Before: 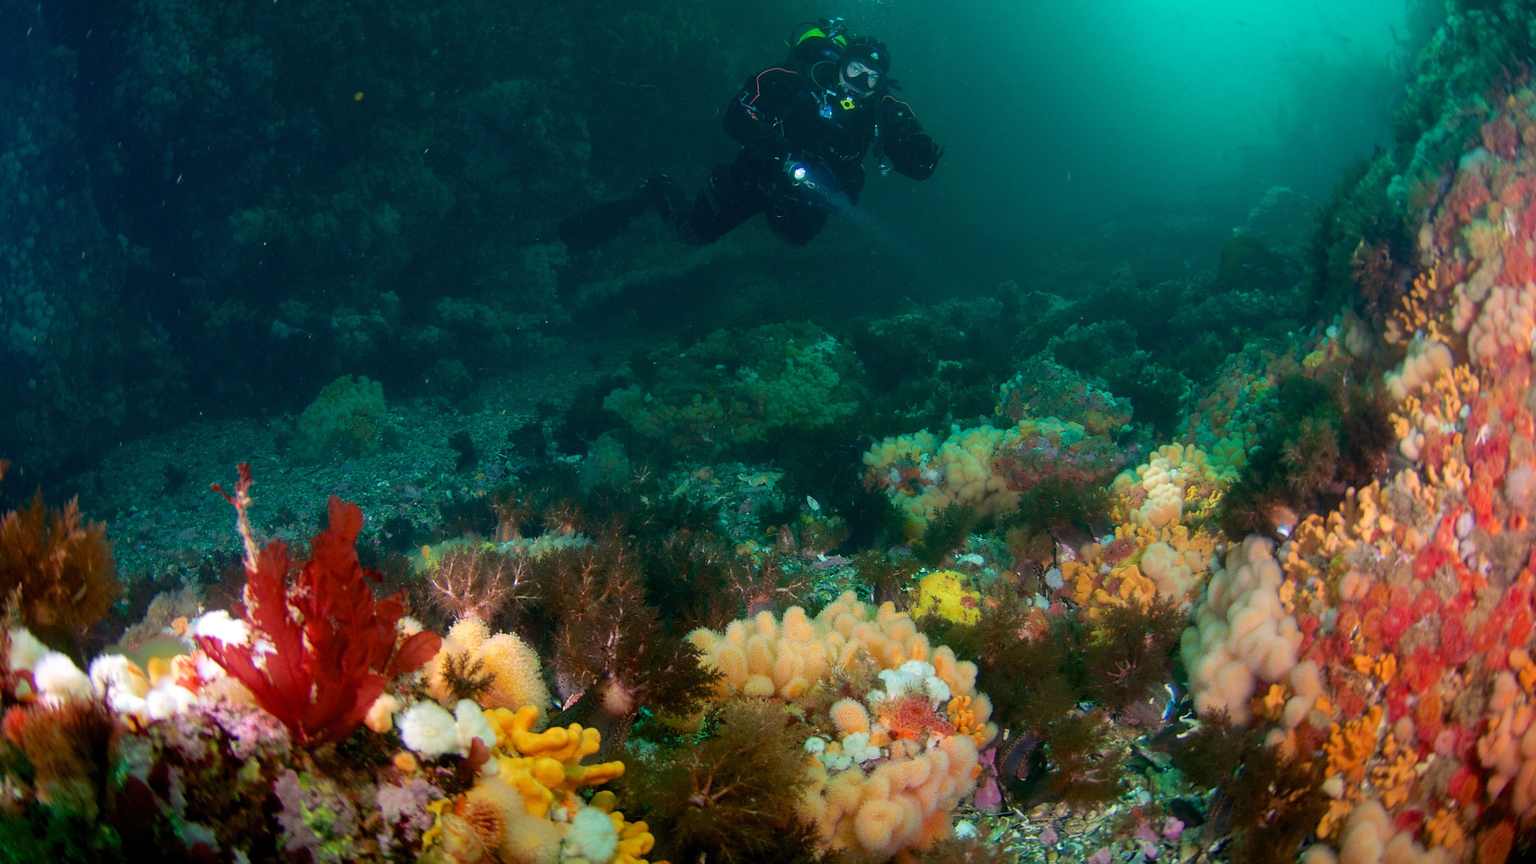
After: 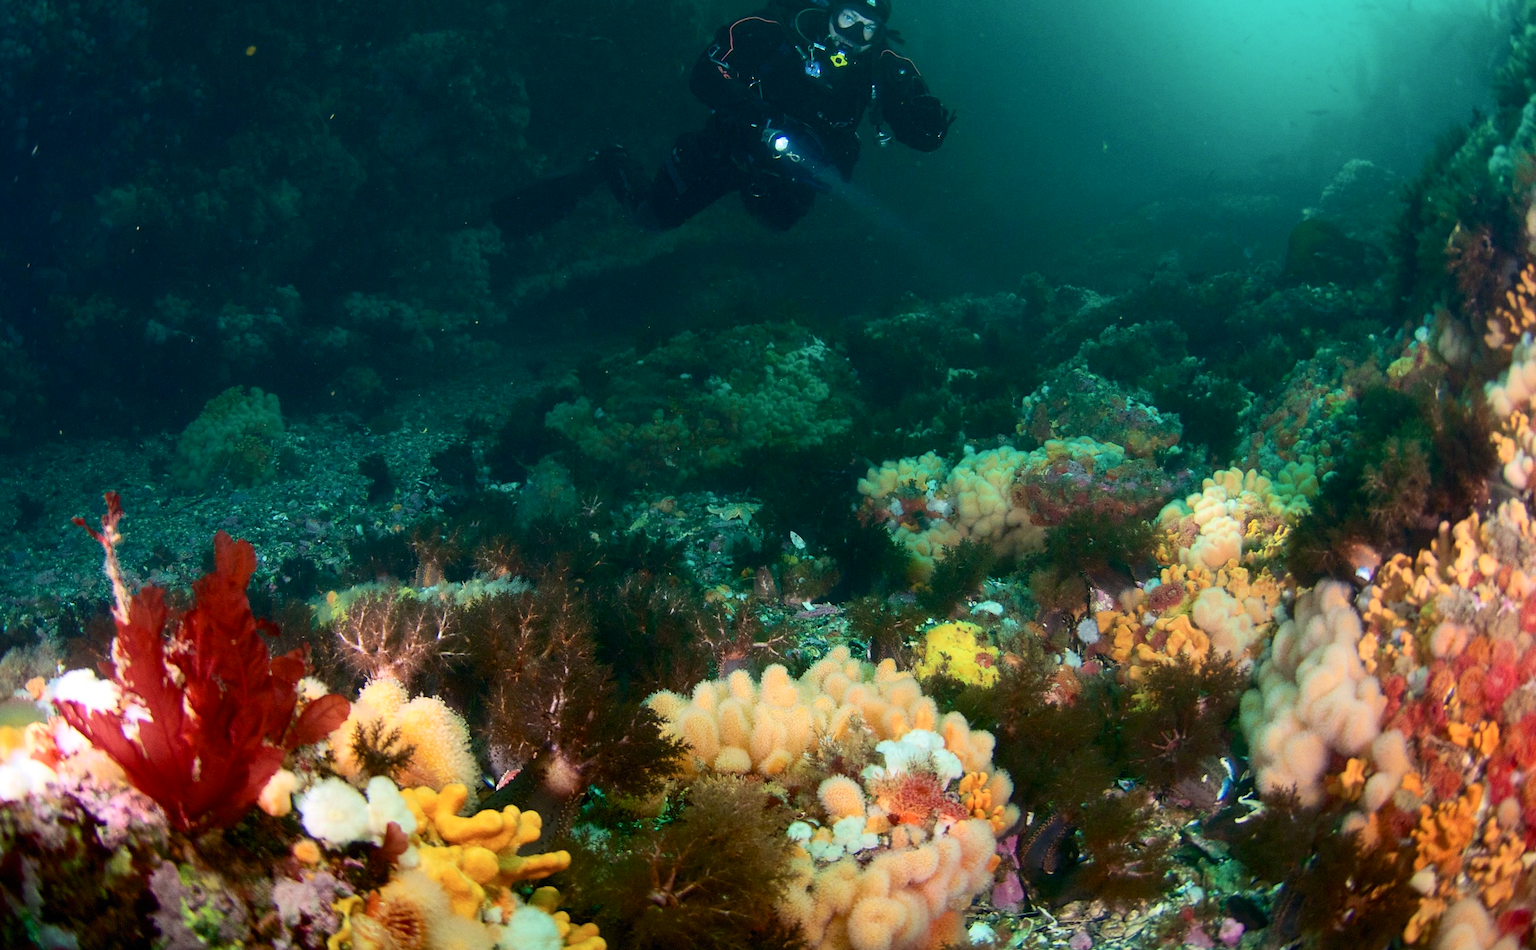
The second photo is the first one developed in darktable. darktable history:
crop: left 9.817%, top 6.295%, right 7.065%, bottom 2.258%
contrast brightness saturation: contrast 0.243, brightness 0.088
